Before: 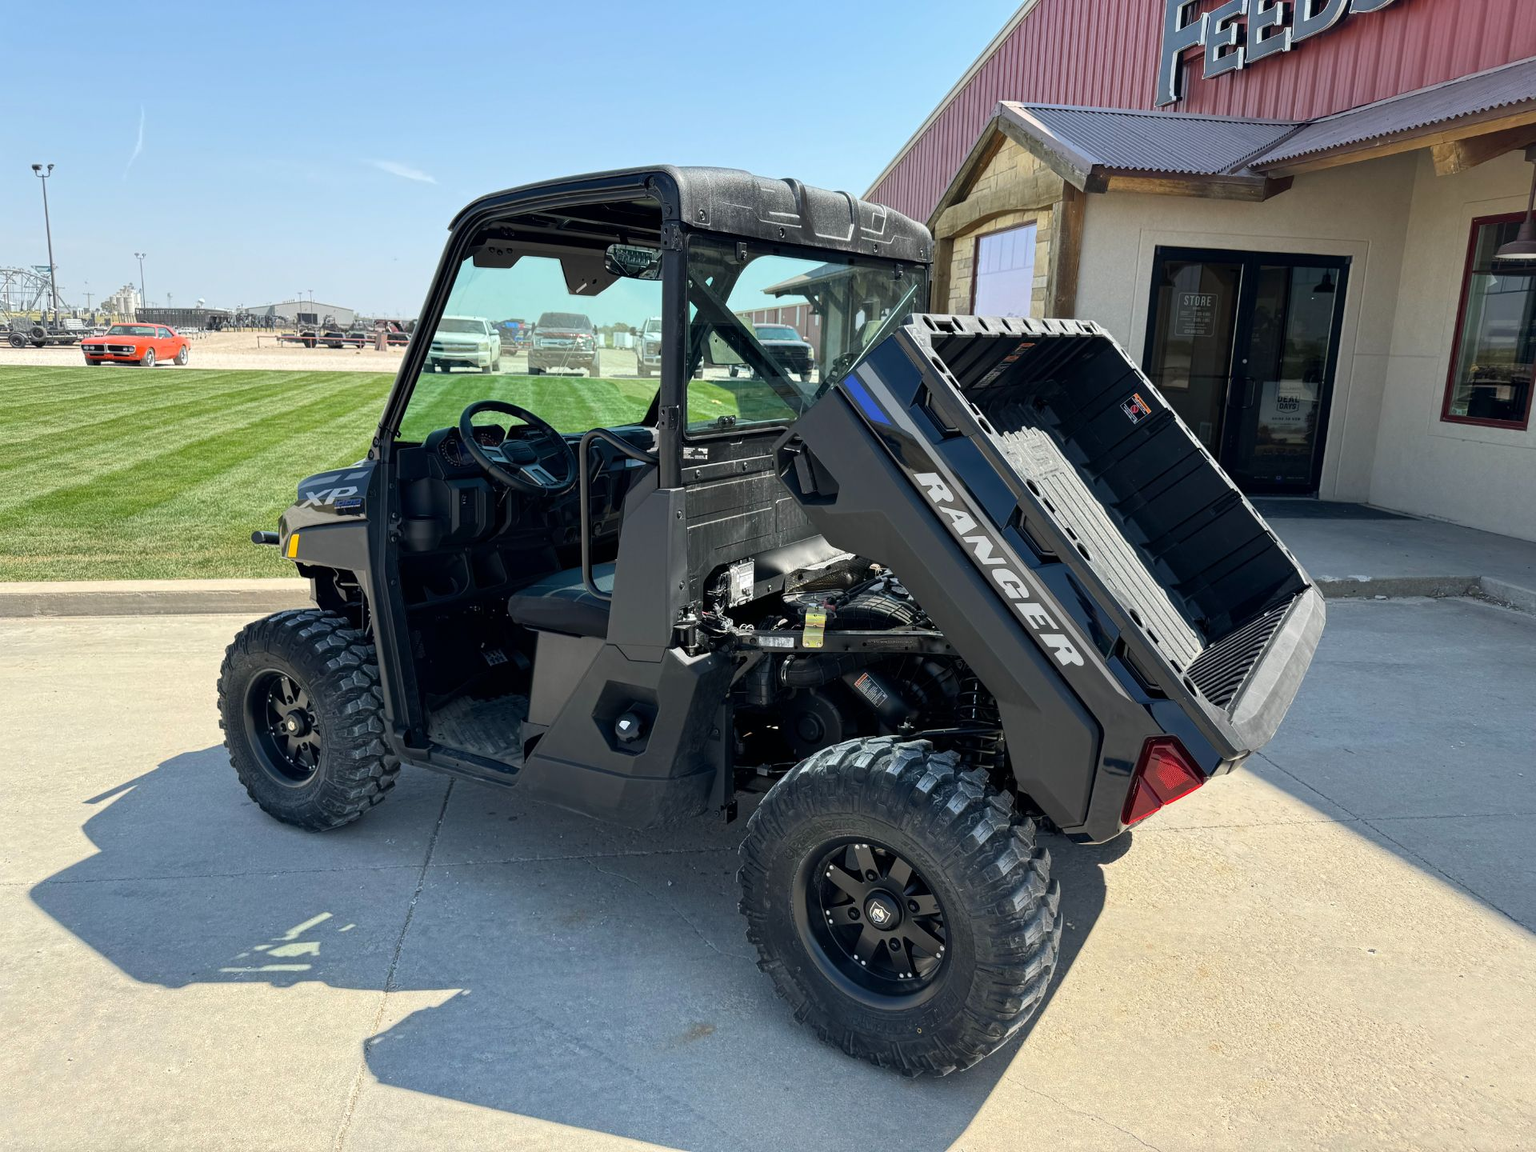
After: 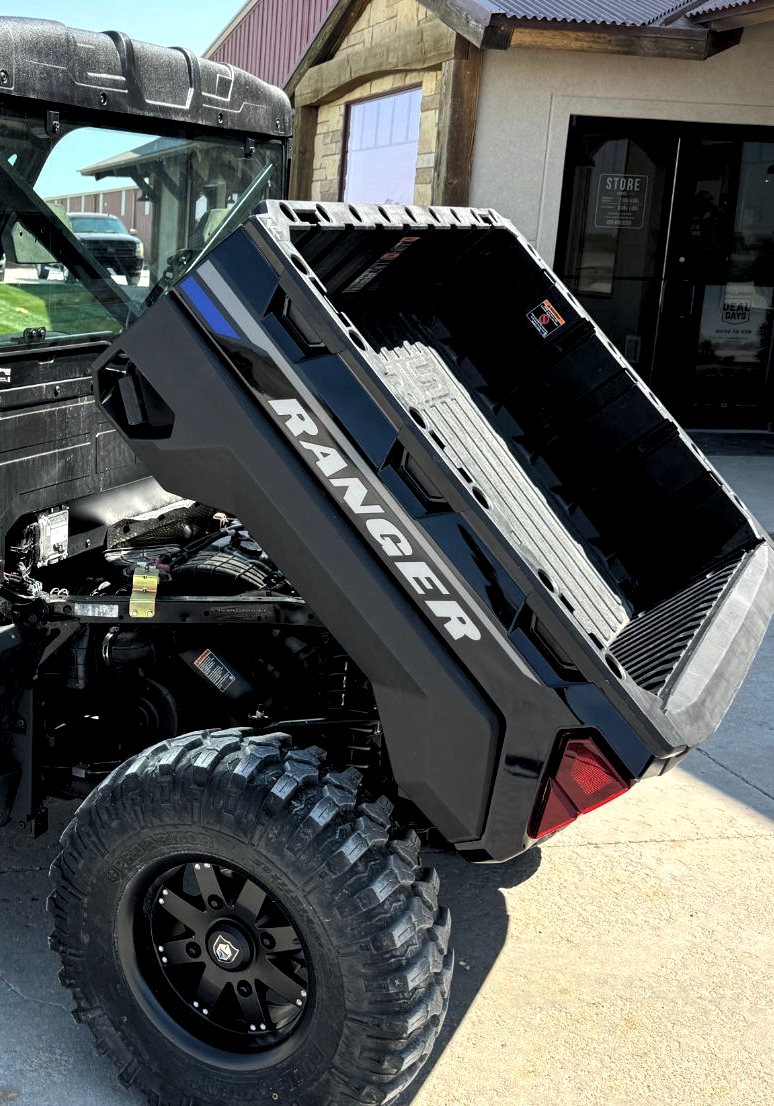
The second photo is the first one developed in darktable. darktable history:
local contrast: highlights 102%, shadows 102%, detail 120%, midtone range 0.2
crop: left 45.556%, top 13.351%, right 14.082%, bottom 9.828%
levels: white 99.92%, levels [0.062, 0.494, 0.925]
